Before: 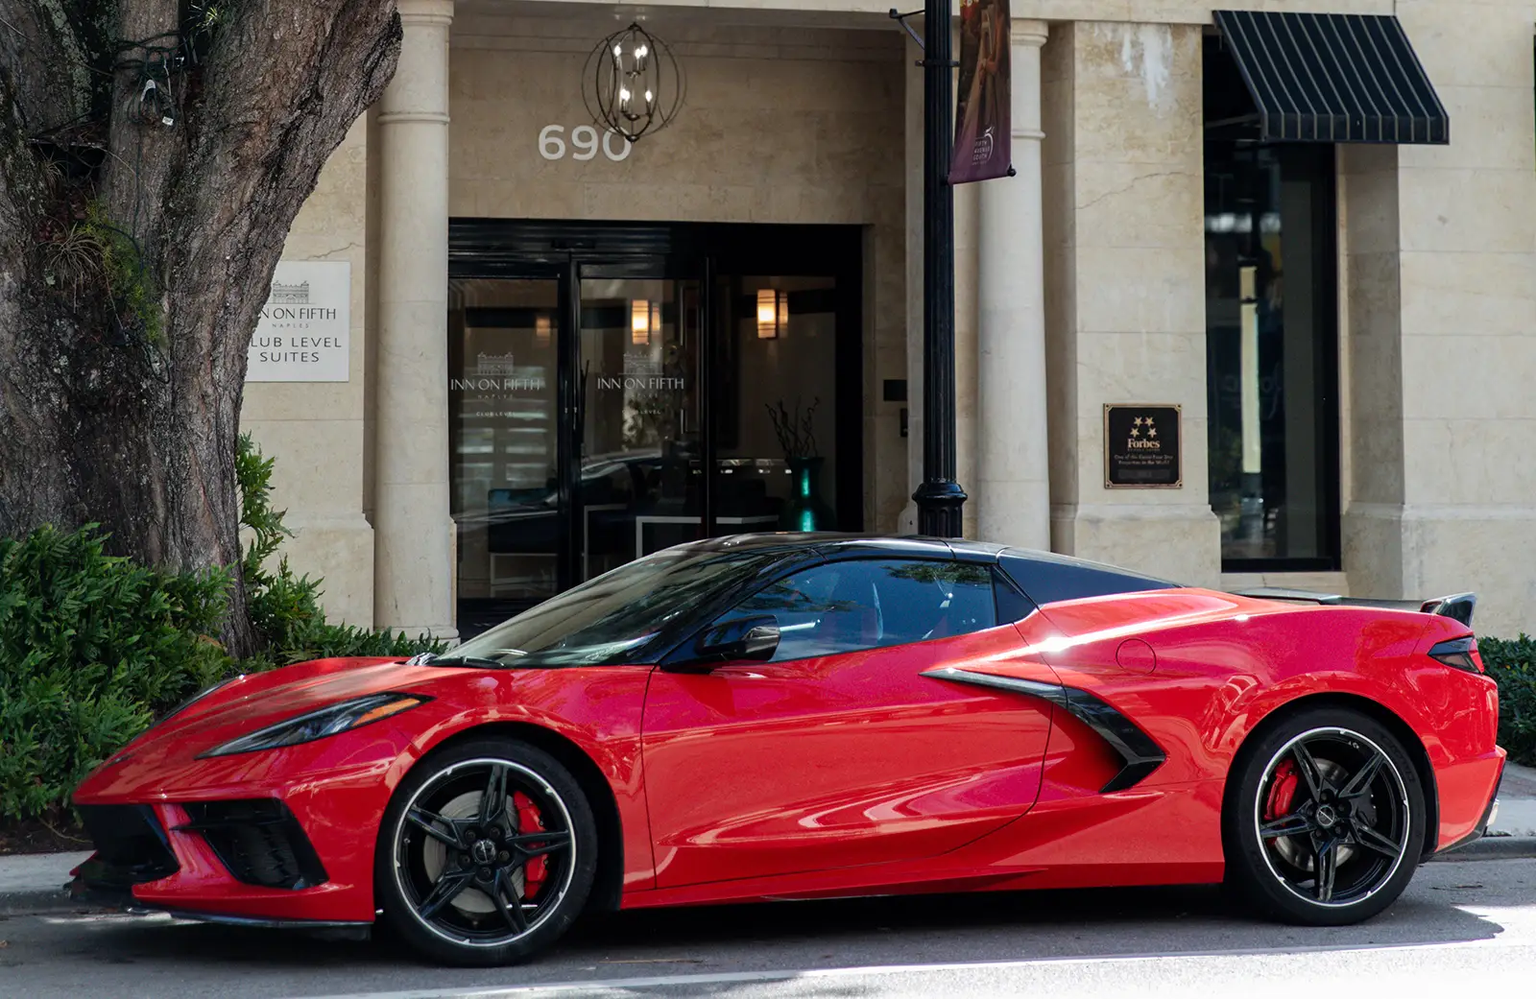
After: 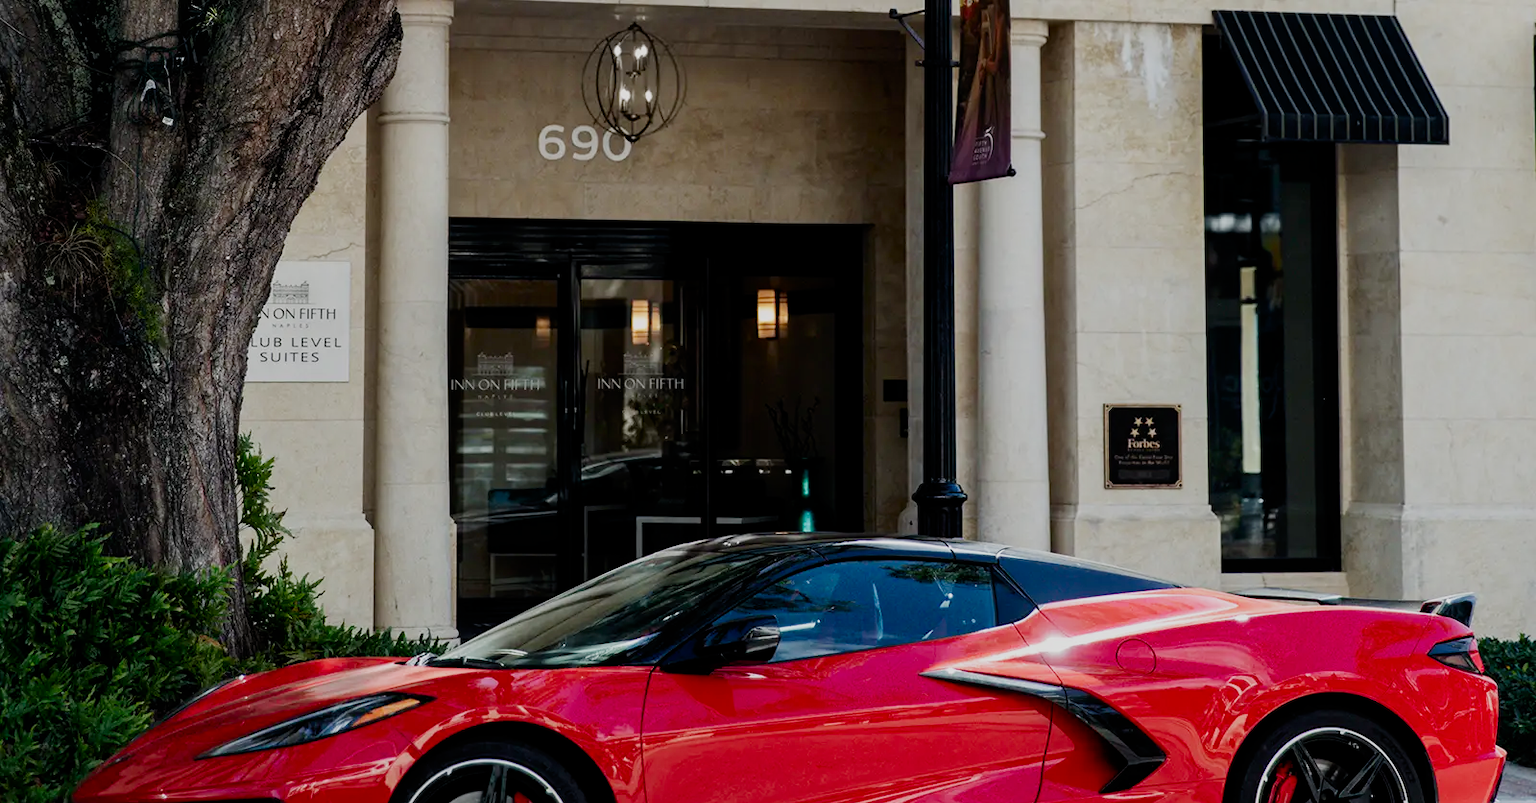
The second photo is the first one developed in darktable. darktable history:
filmic rgb: black relative exposure -7.65 EV, white relative exposure 4.56 EV, threshold 5.96 EV, hardness 3.61, preserve chrominance no, color science v5 (2021), enable highlight reconstruction true
crop: bottom 19.569%
contrast brightness saturation: contrast 0.151, brightness -0.014, saturation 0.103
levels: black 0.094%
